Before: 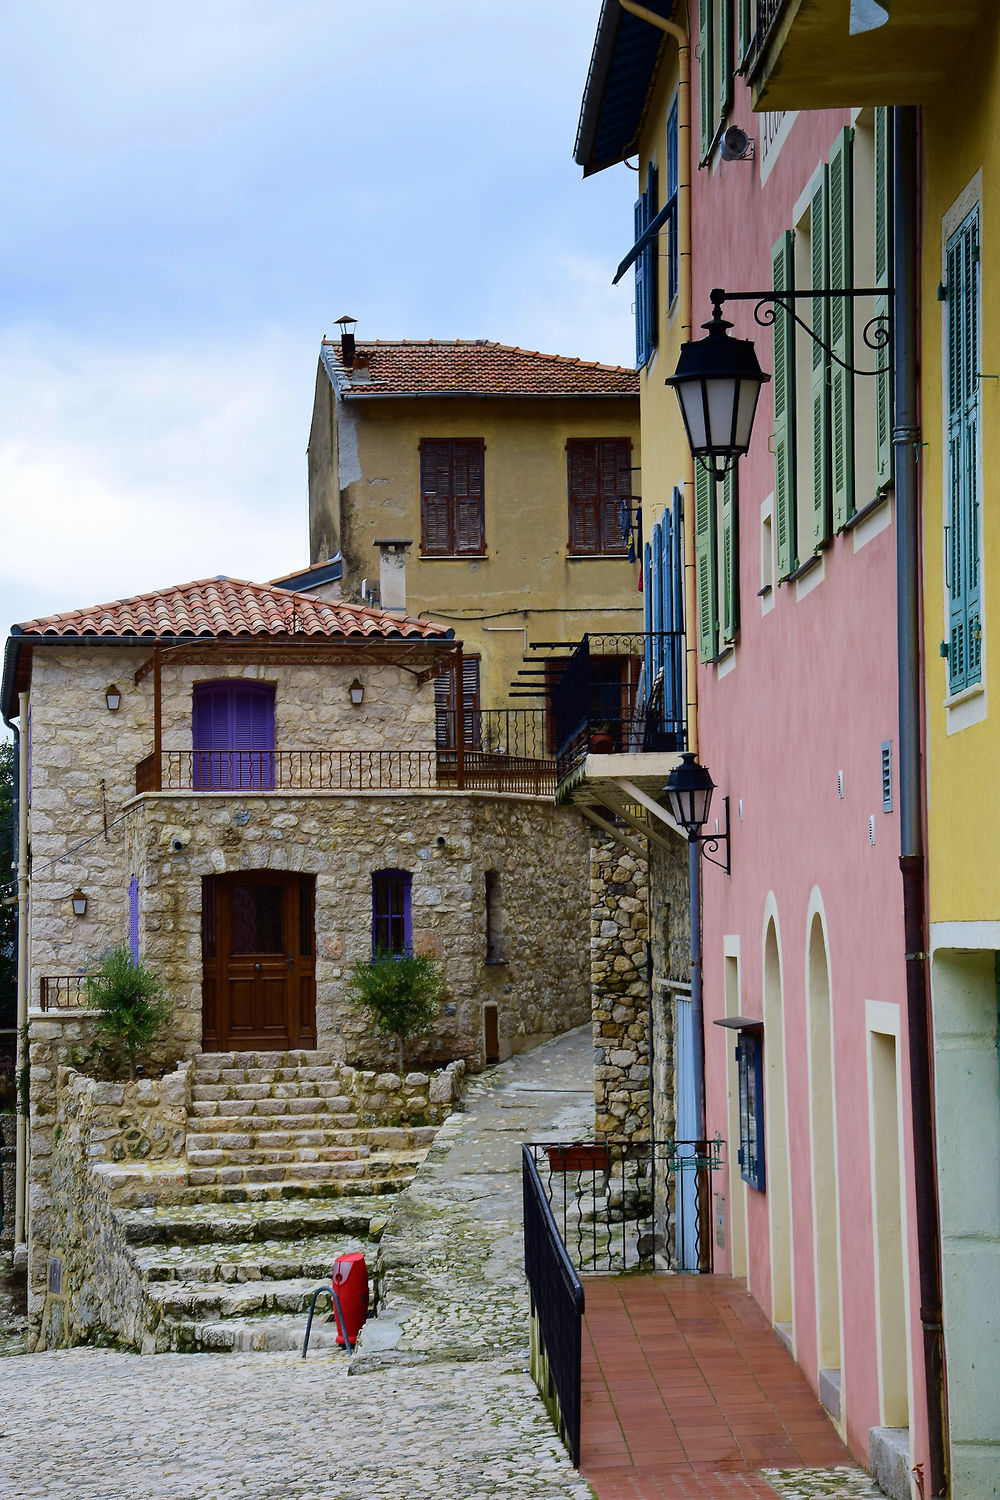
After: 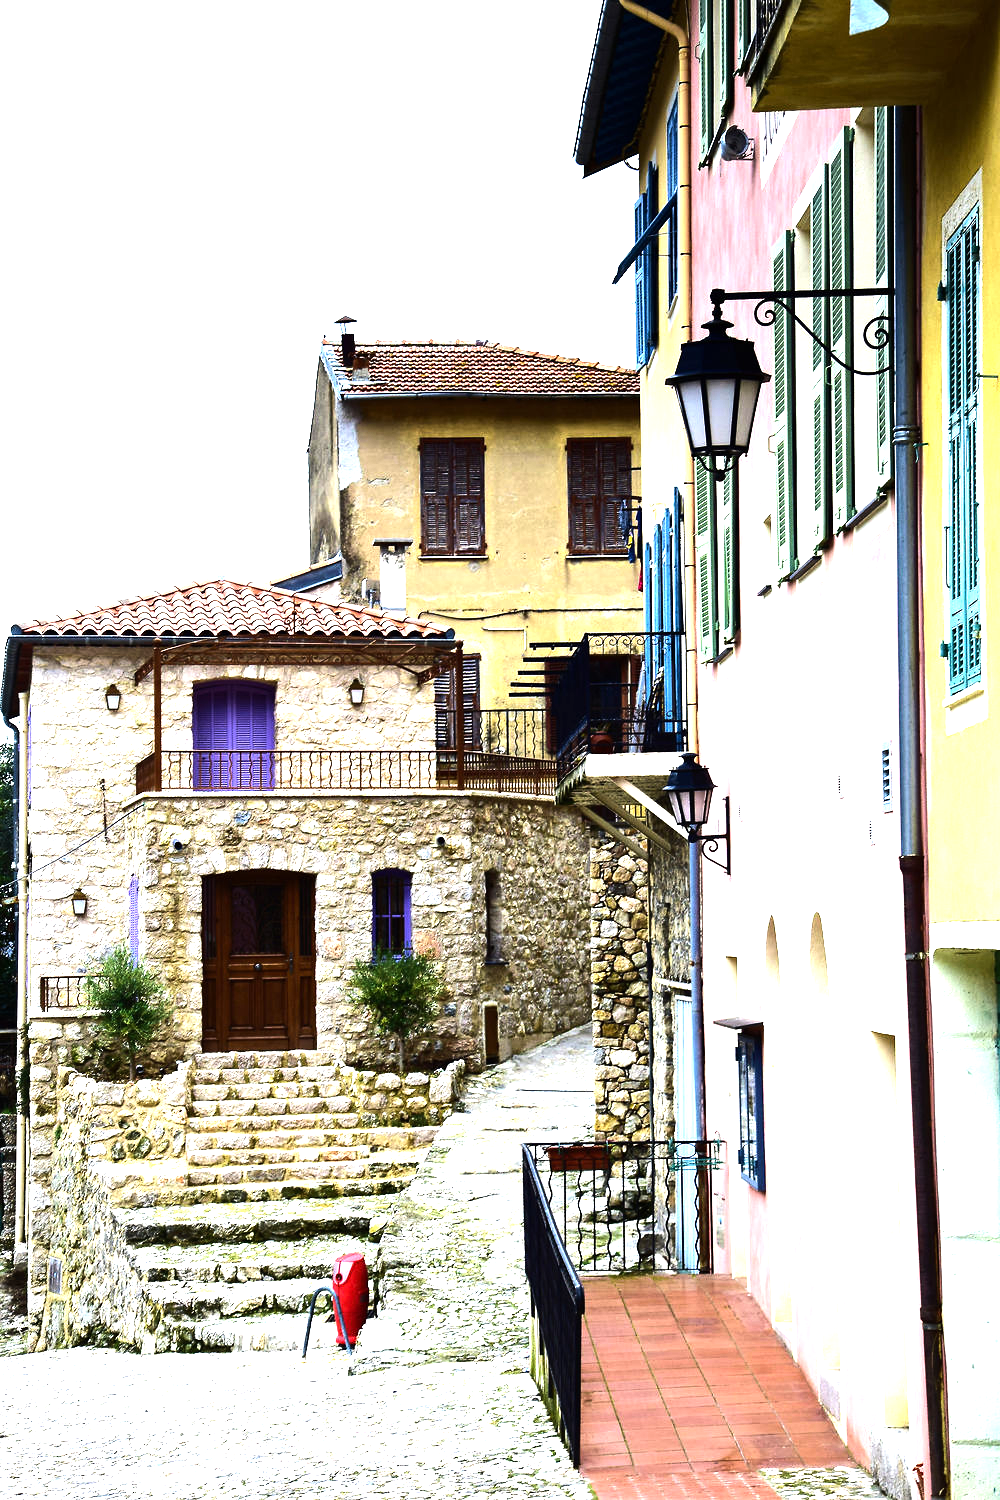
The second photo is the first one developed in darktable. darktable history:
tone equalizer: -8 EV -1.08 EV, -7 EV -1.01 EV, -6 EV -0.867 EV, -5 EV -0.578 EV, -3 EV 0.578 EV, -2 EV 0.867 EV, -1 EV 1.01 EV, +0 EV 1.08 EV, edges refinement/feathering 500, mask exposure compensation -1.57 EV, preserve details no
levels: levels [0, 0.476, 0.951]
exposure: exposure 1.061 EV, compensate highlight preservation false
